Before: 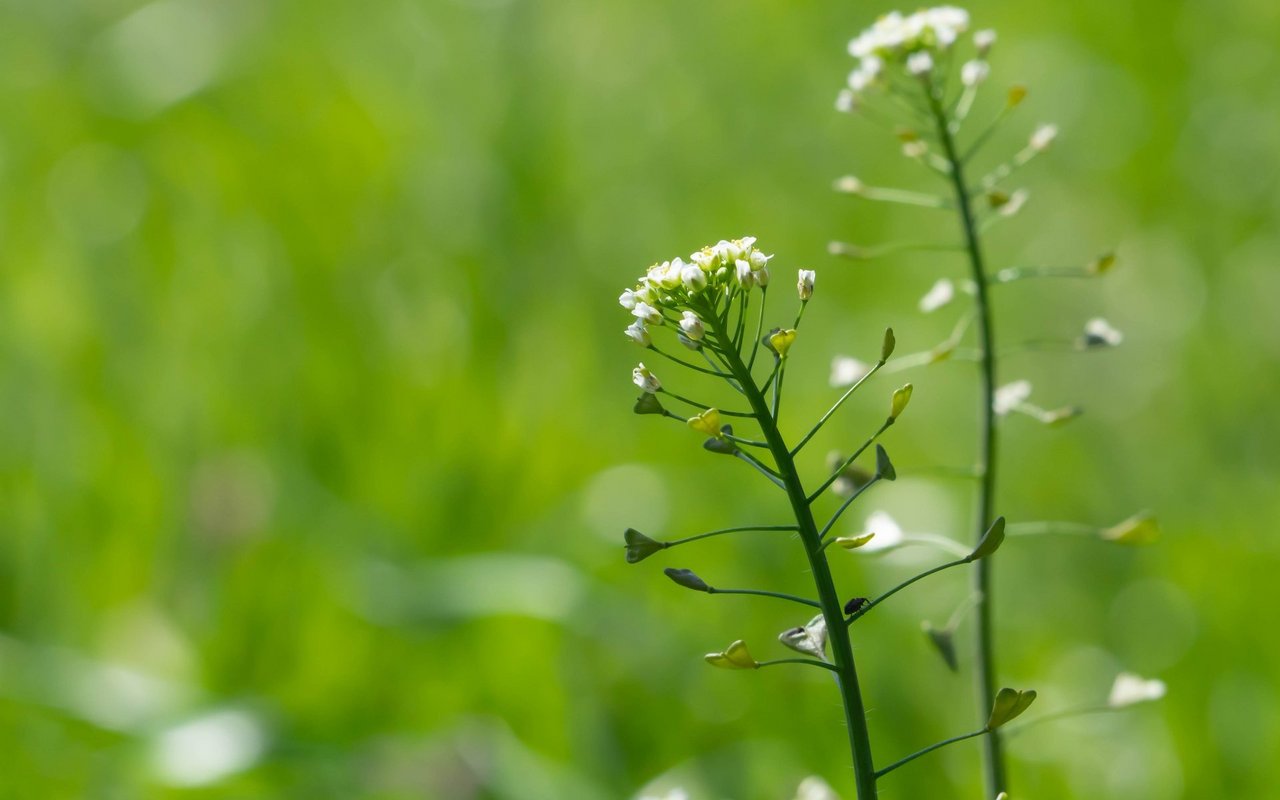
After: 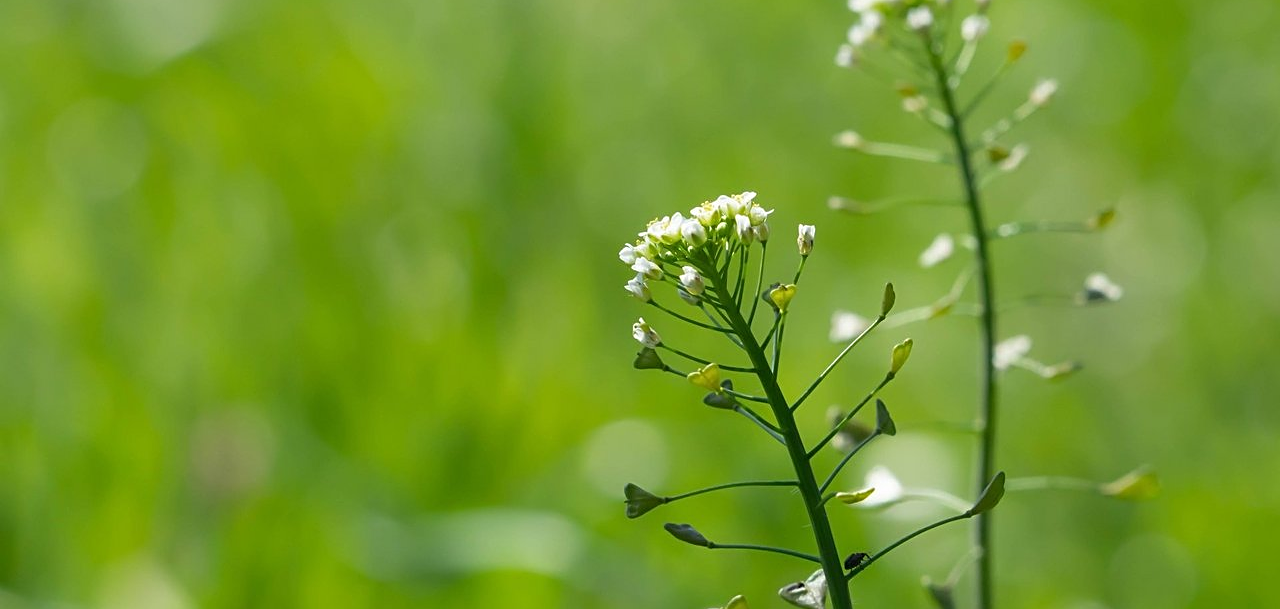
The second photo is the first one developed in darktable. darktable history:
sharpen: on, module defaults
crop: top 5.72%, bottom 17.912%
